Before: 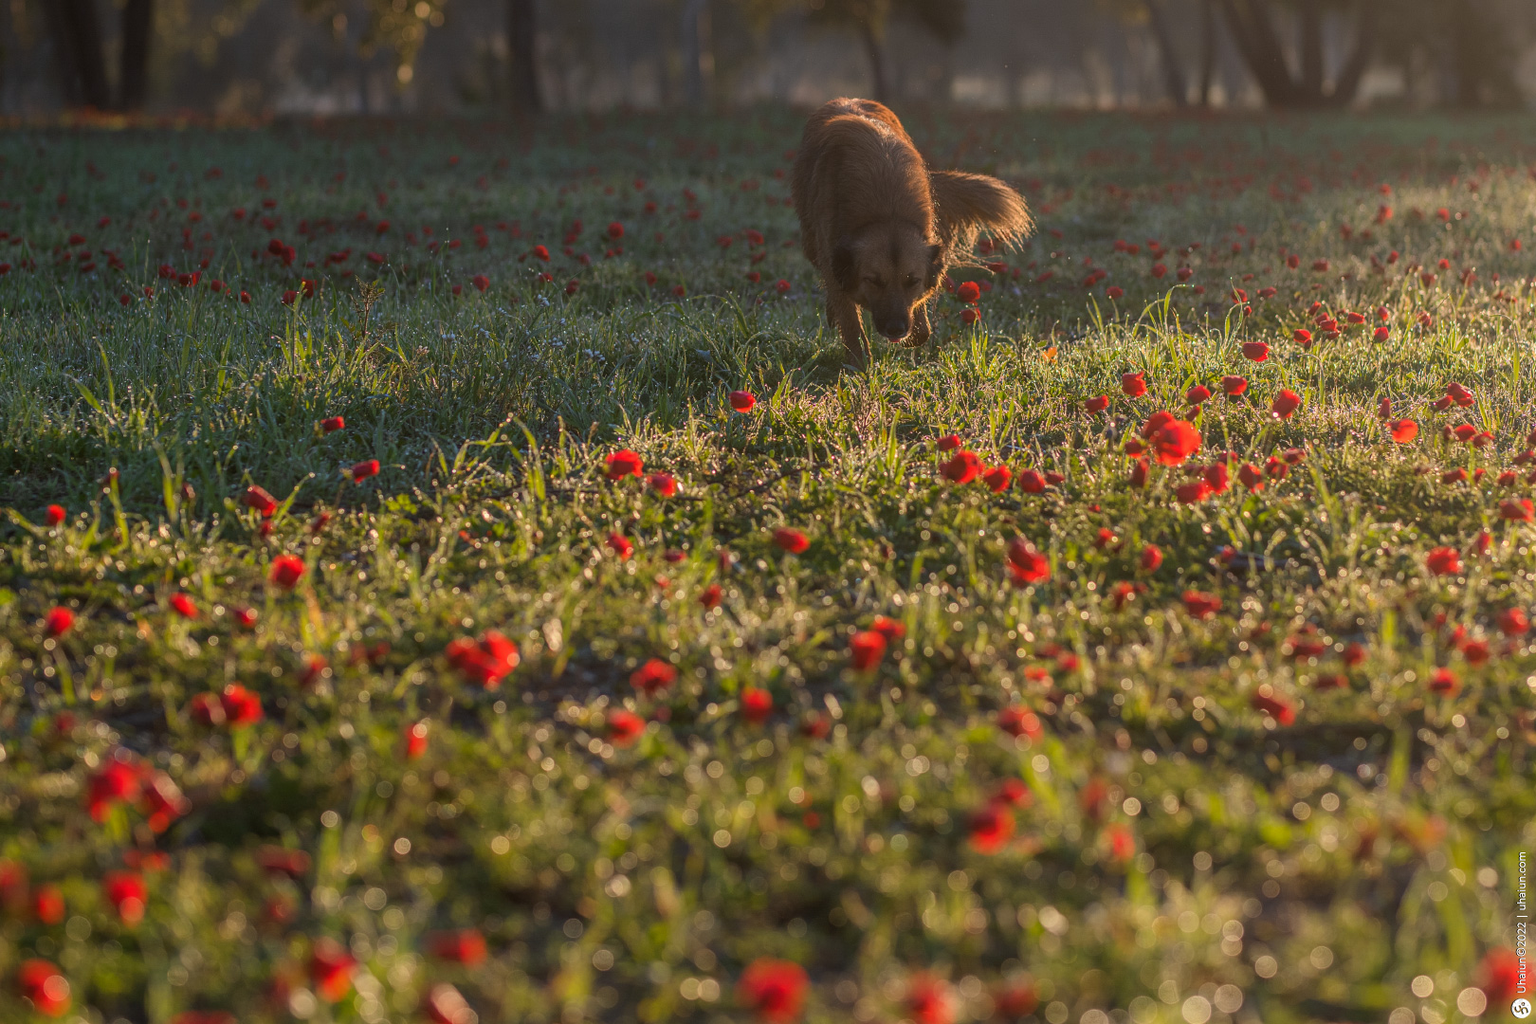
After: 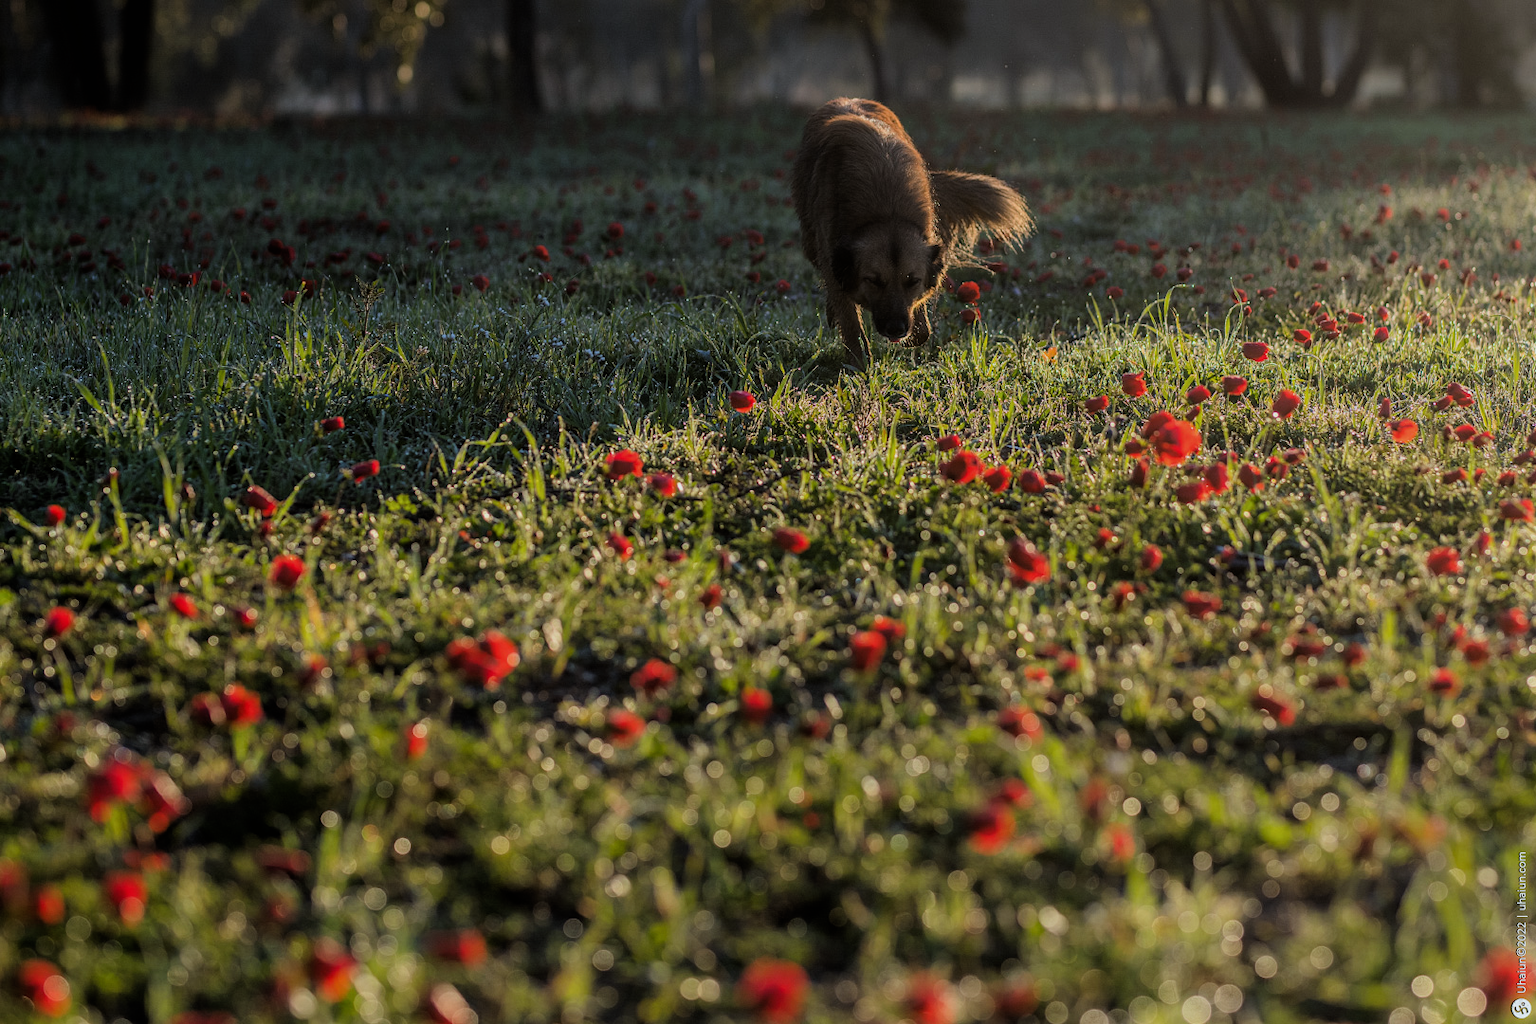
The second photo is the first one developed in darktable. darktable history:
bloom: size 3%, threshold 100%, strength 0%
white balance: red 0.925, blue 1.046
filmic rgb: black relative exposure -5 EV, white relative exposure 3.5 EV, hardness 3.19, contrast 1.2, highlights saturation mix -30%
exposure: compensate highlight preservation false
